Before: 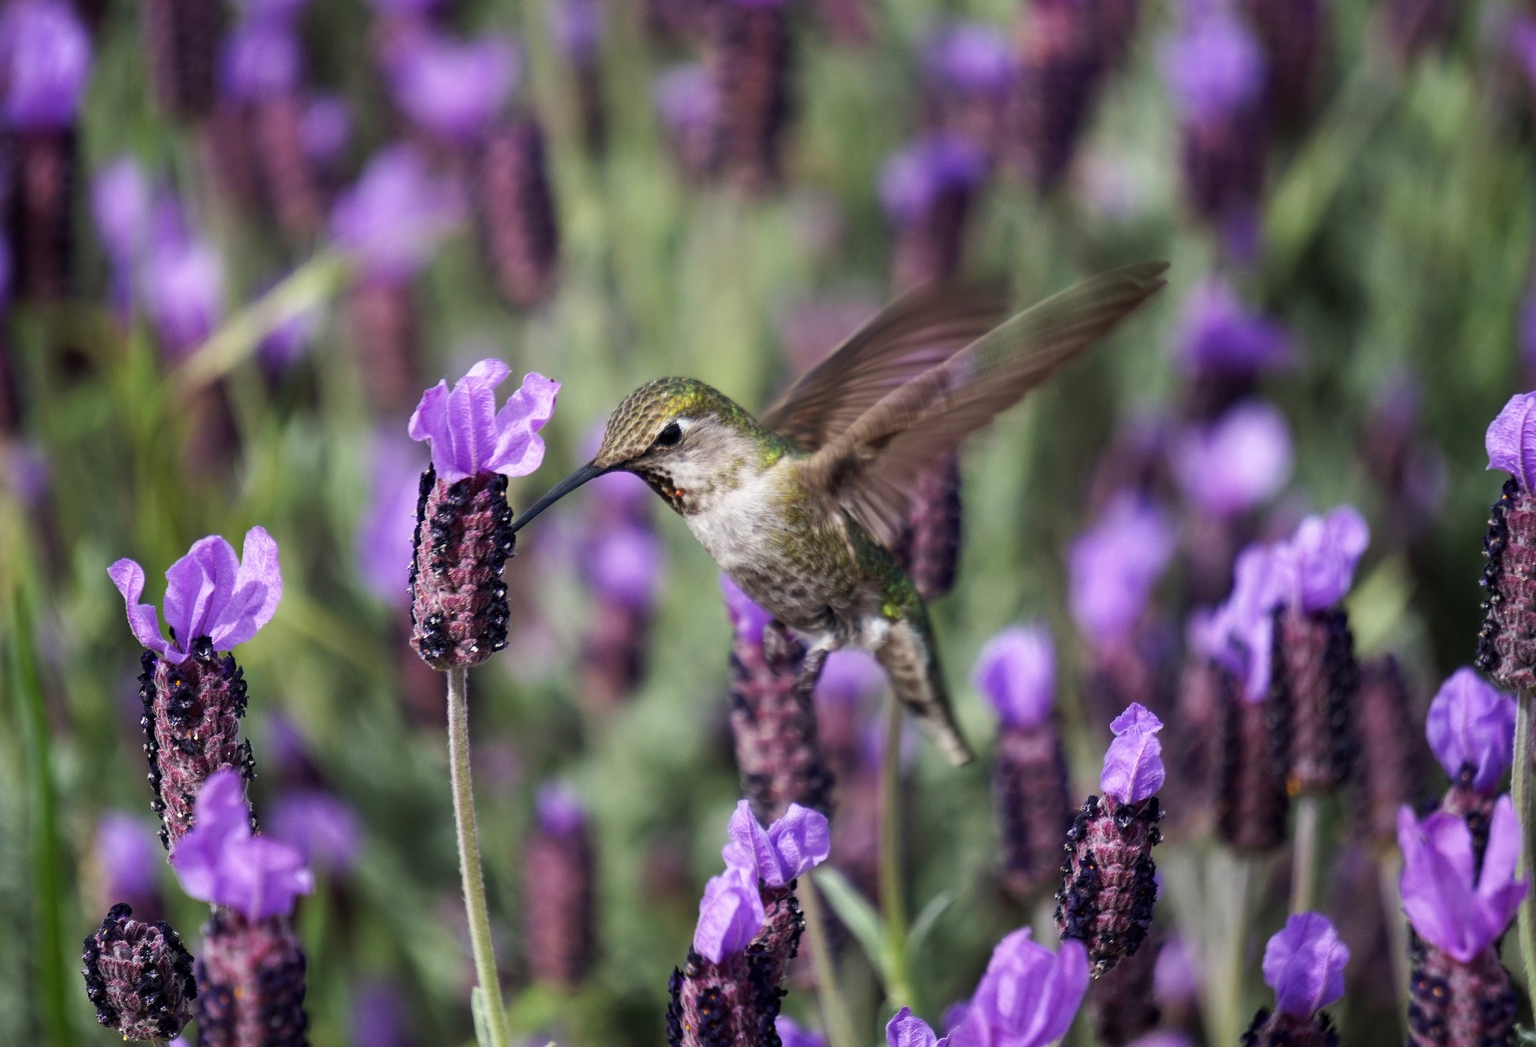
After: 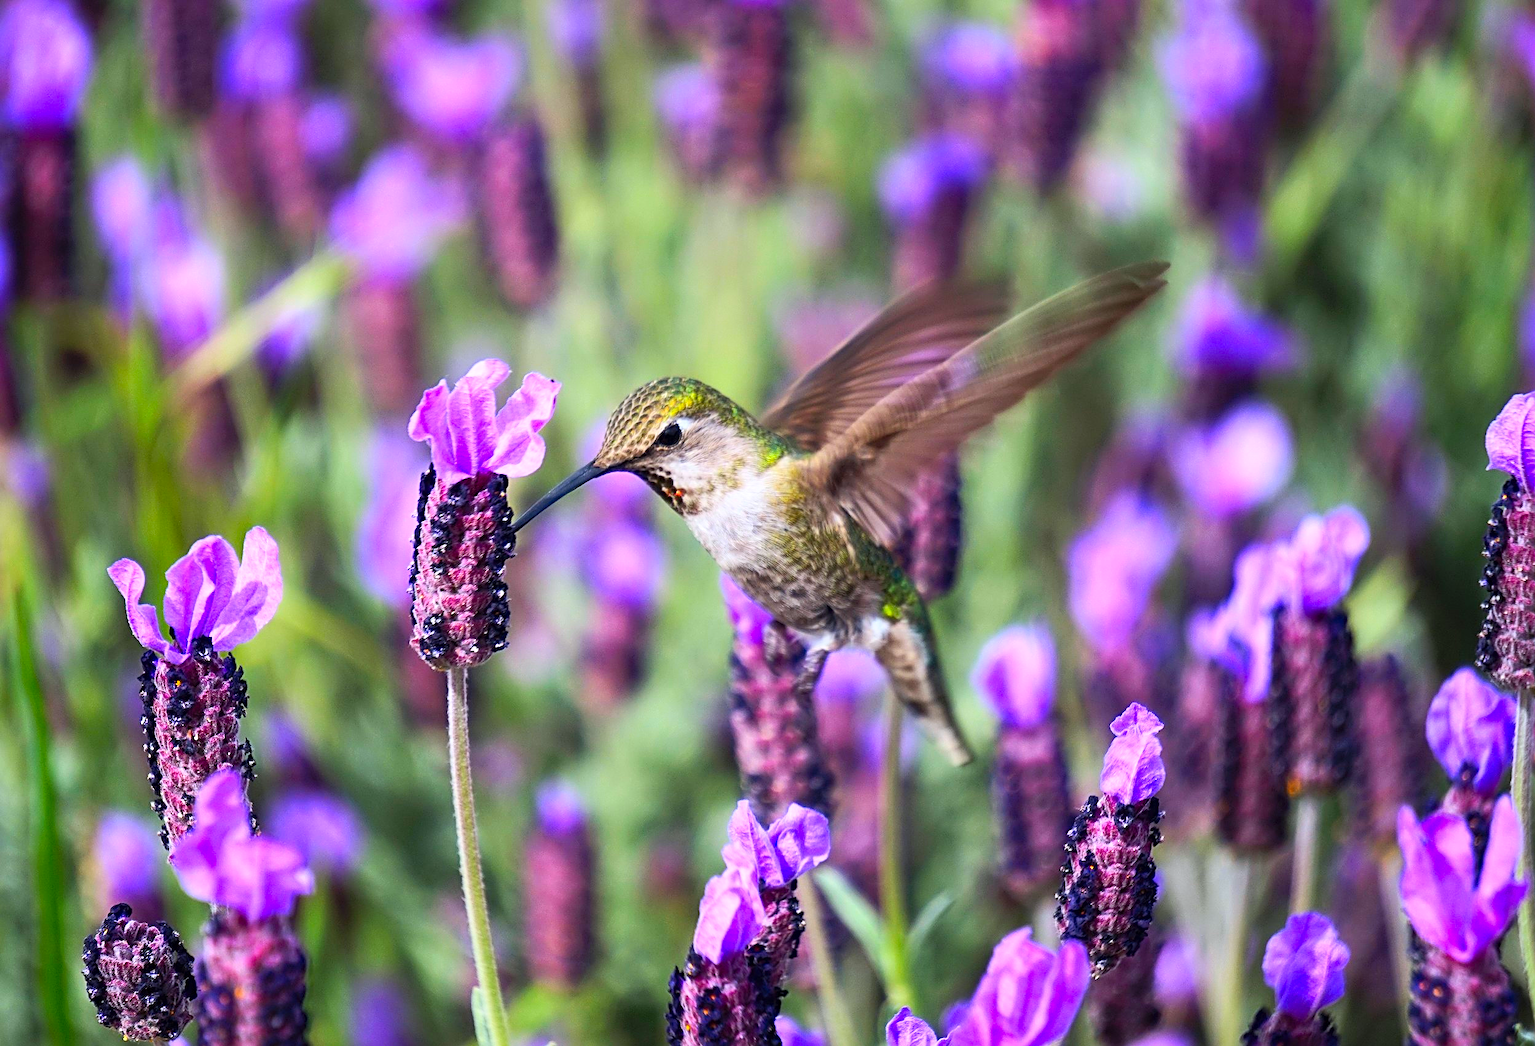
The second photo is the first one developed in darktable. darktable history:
exposure: exposure 0.127 EV, compensate highlight preservation false
contrast brightness saturation: contrast 0.2, brightness 0.2, saturation 0.8
sharpen: radius 3.119
white balance: red 0.983, blue 1.036
